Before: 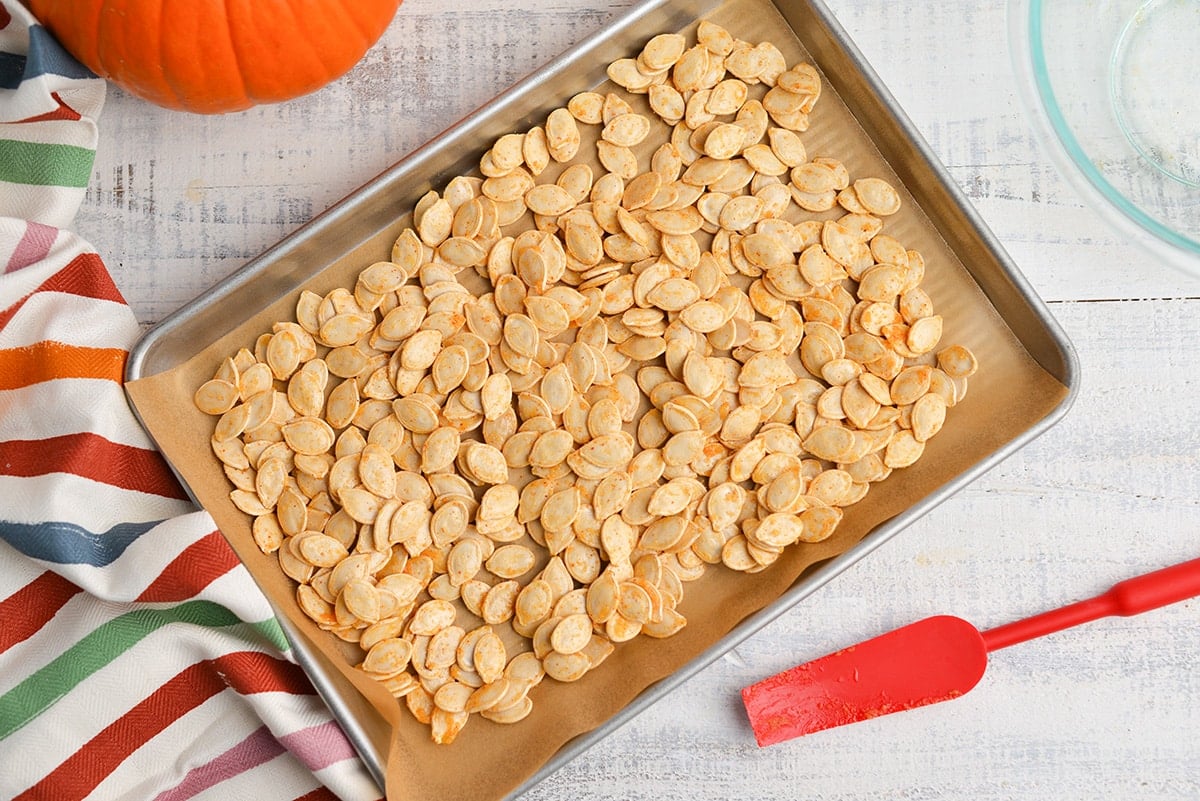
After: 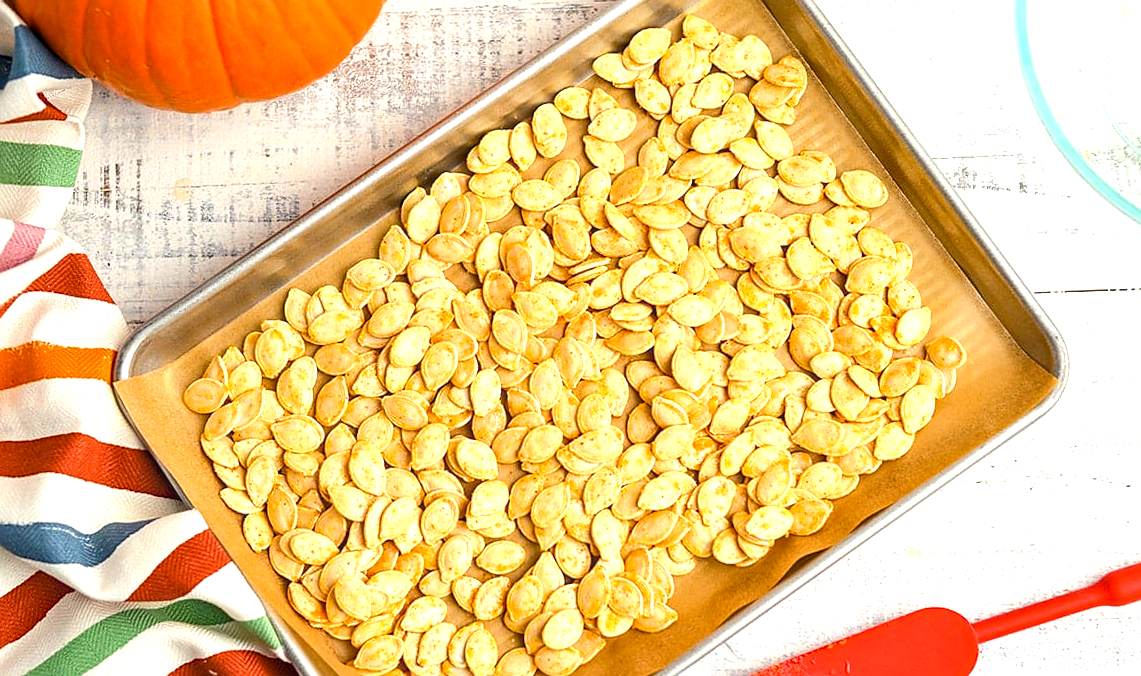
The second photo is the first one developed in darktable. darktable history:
exposure: black level correction 0, exposure 0.692 EV, compensate highlight preservation false
local contrast: on, module defaults
crop and rotate: angle 0.554°, left 0.272%, right 3.27%, bottom 14.354%
contrast brightness saturation: saturation -0.061
tone equalizer: edges refinement/feathering 500, mask exposure compensation -1.57 EV, preserve details no
sharpen: radius 1.872, amount 0.393, threshold 1.309
haze removal: compatibility mode true, adaptive false
color balance rgb: shadows lift › chroma 2.007%, shadows lift › hue 247.62°, highlights gain › luminance 6.363%, highlights gain › chroma 2.573%, highlights gain › hue 89.97°, linear chroma grading › global chroma 14.841%, perceptual saturation grading › global saturation 1.175%, perceptual saturation grading › highlights -2.259%, perceptual saturation grading › mid-tones 3.537%, perceptual saturation grading › shadows 8.691%, global vibrance 20%
